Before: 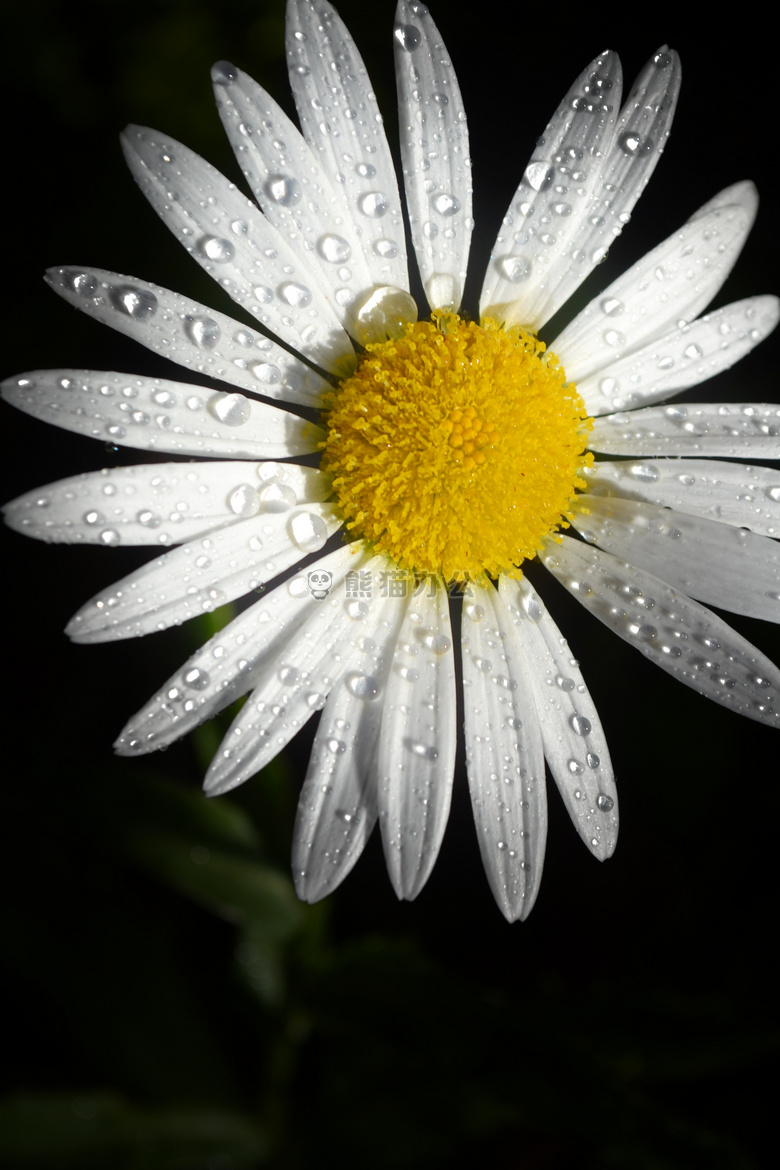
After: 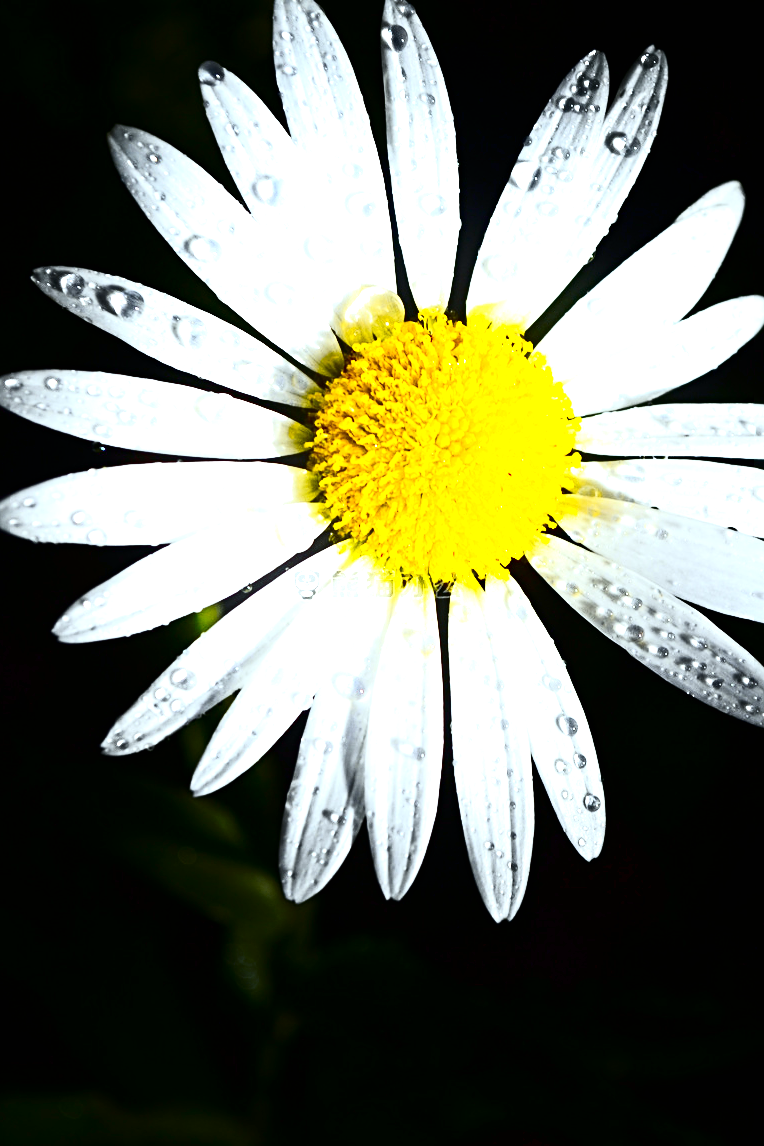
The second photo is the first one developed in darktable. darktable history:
sharpen: radius 4
tone curve: curves: ch0 [(0, 0.003) (0.117, 0.101) (0.257, 0.246) (0.408, 0.432) (0.632, 0.716) (0.795, 0.884) (1, 1)]; ch1 [(0, 0) (0.227, 0.197) (0.405, 0.421) (0.501, 0.501) (0.522, 0.526) (0.546, 0.564) (0.589, 0.602) (0.696, 0.761) (0.976, 0.992)]; ch2 [(0, 0) (0.208, 0.176) (0.377, 0.38) (0.5, 0.5) (0.537, 0.534) (0.571, 0.577) (0.627, 0.64) (0.698, 0.76) (1, 1)], color space Lab, independent channels, preserve colors none
crop: left 1.743%, right 0.268%, bottom 2.011%
white balance: red 0.925, blue 1.046
contrast brightness saturation: contrast 0.24, brightness -0.24, saturation 0.14
color balance: mode lift, gamma, gain (sRGB)
exposure: black level correction 0, exposure 1.45 EV, compensate exposure bias true, compensate highlight preservation false
